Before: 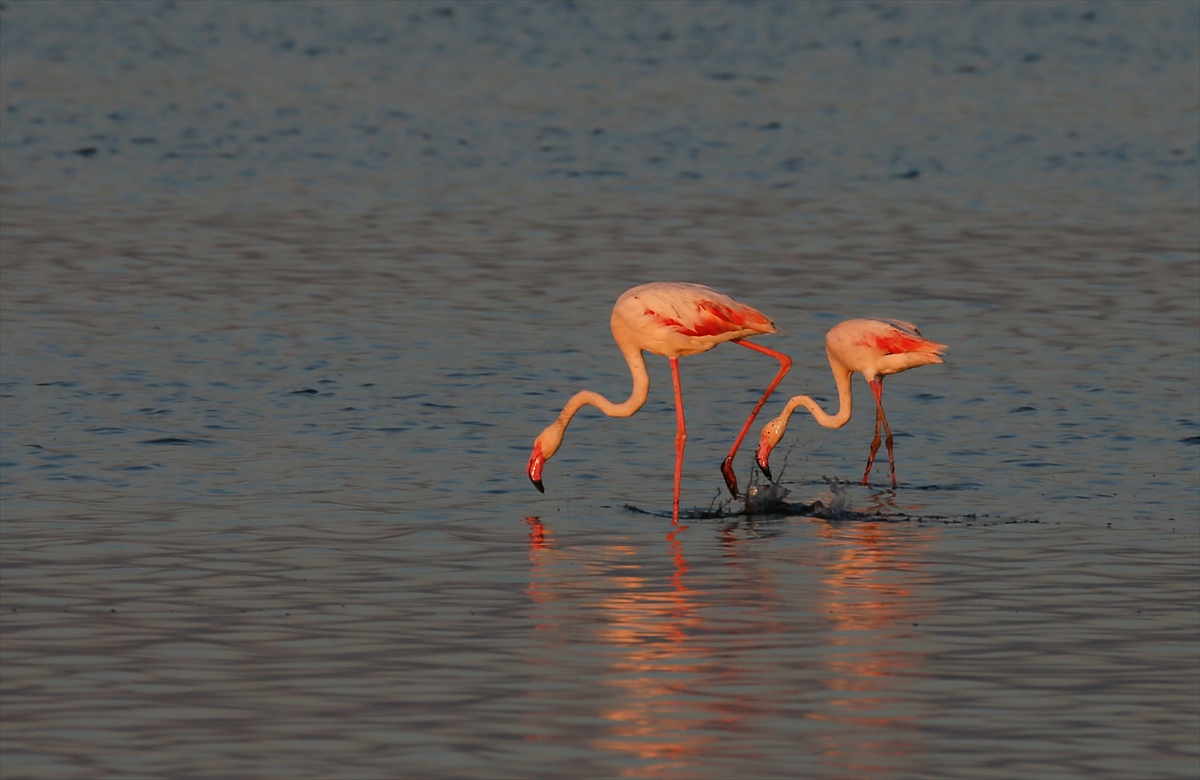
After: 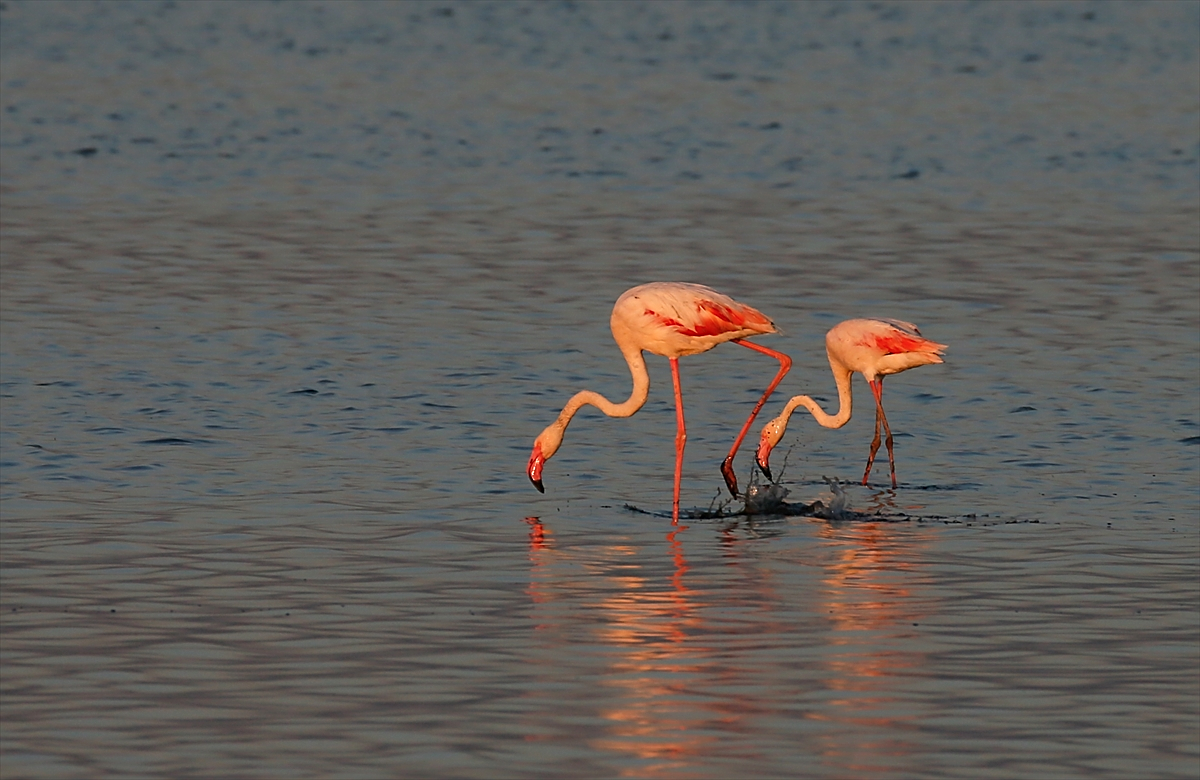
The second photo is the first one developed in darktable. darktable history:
exposure: exposure 0.197 EV, compensate highlight preservation false
sharpen: on, module defaults
